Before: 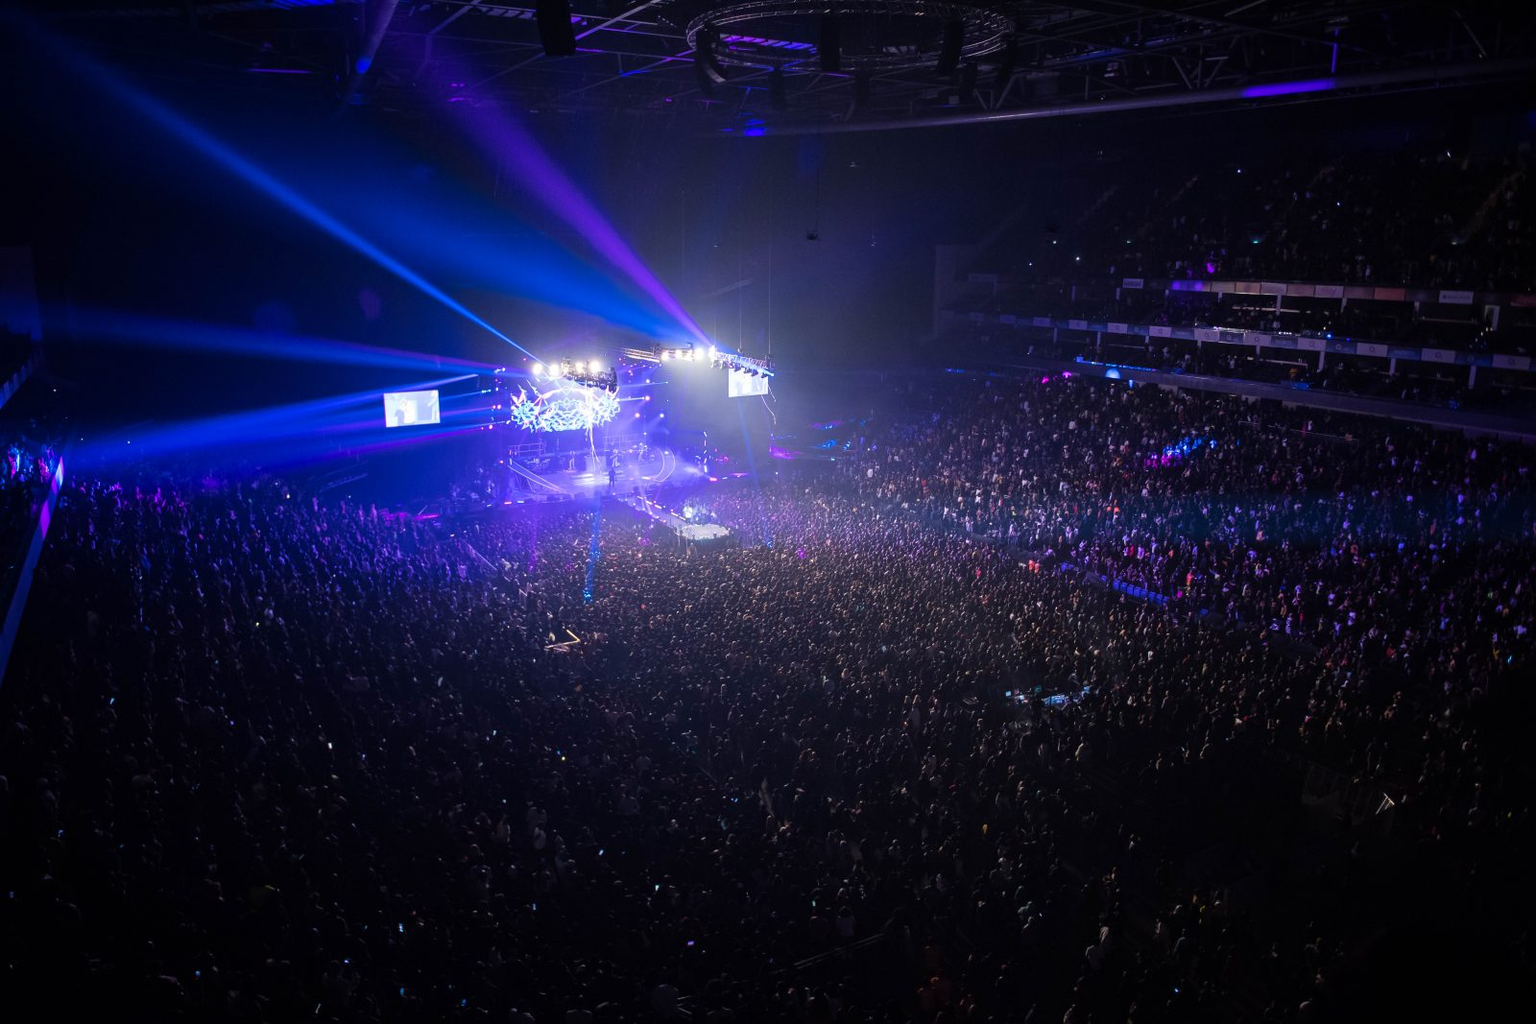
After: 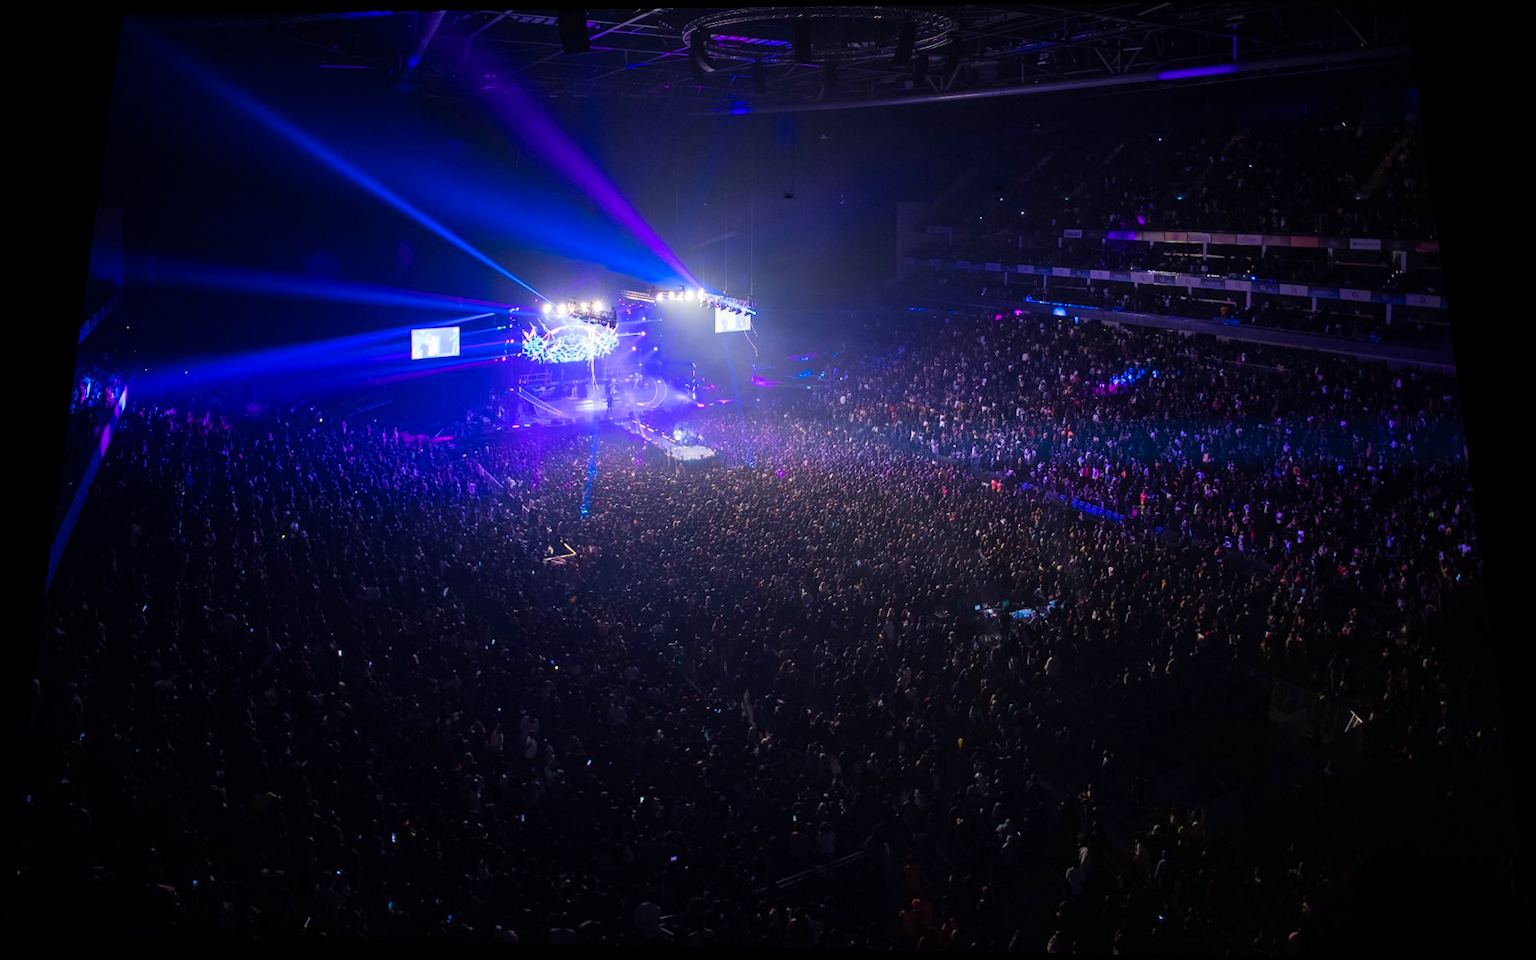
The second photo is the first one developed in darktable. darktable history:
color balance rgb: perceptual saturation grading › global saturation 20%, global vibrance 20%
rotate and perspective: rotation 0.128°, lens shift (vertical) -0.181, lens shift (horizontal) -0.044, shear 0.001, automatic cropping off
